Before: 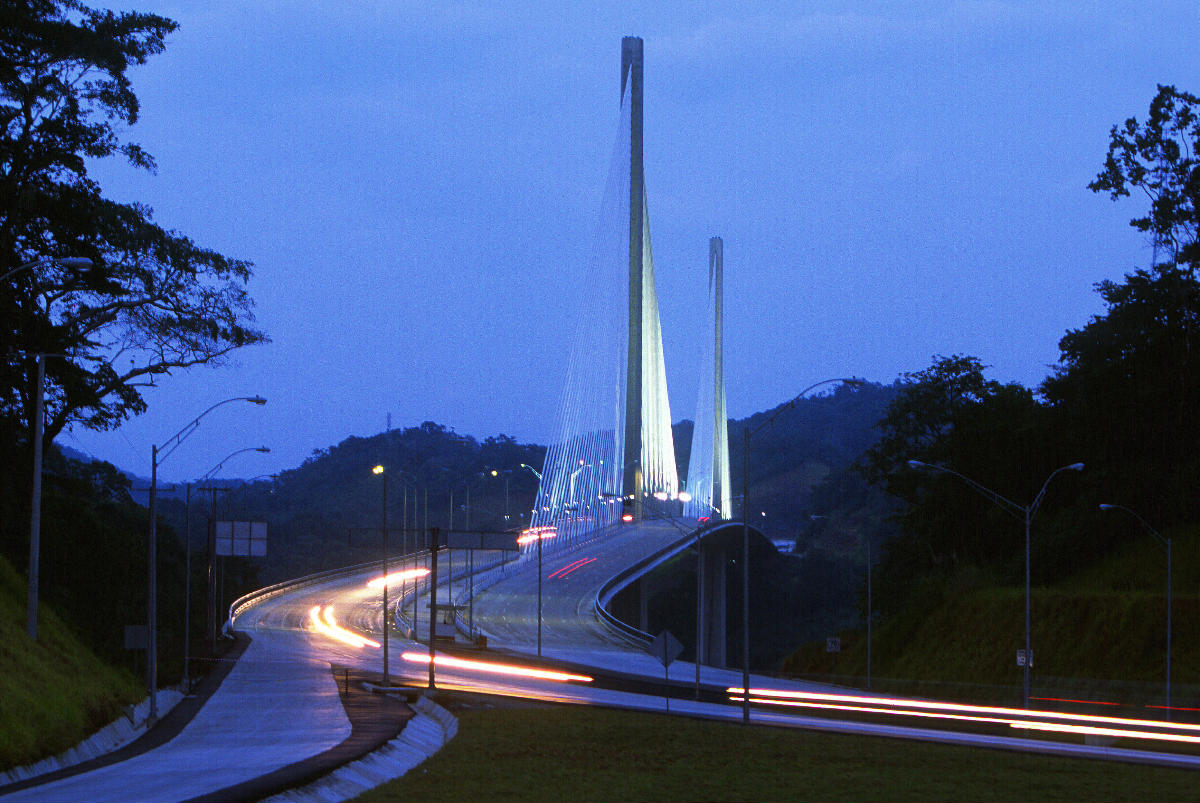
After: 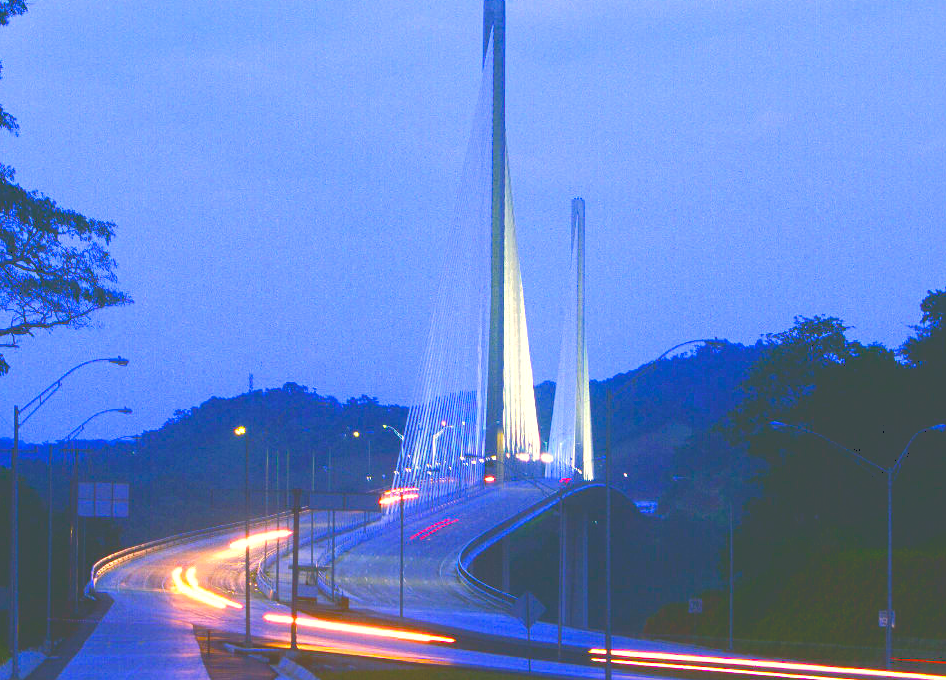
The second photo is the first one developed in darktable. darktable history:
color correction: highlights a* 10.29, highlights b* 14.41, shadows a* -10.23, shadows b* -14.88
crop: left 11.533%, top 4.881%, right 9.562%, bottom 10.372%
tone curve: curves: ch0 [(0, 0) (0.003, 0.298) (0.011, 0.298) (0.025, 0.298) (0.044, 0.3) (0.069, 0.302) (0.1, 0.312) (0.136, 0.329) (0.177, 0.354) (0.224, 0.376) (0.277, 0.408) (0.335, 0.453) (0.399, 0.503) (0.468, 0.562) (0.543, 0.623) (0.623, 0.686) (0.709, 0.754) (0.801, 0.825) (0.898, 0.873) (1, 1)], color space Lab, independent channels, preserve colors none
color balance rgb: perceptual saturation grading › global saturation 34.688%, perceptual saturation grading › highlights -25.657%, perceptual saturation grading › shadows 49.707%, global vibrance 20%
exposure: exposure 0.298 EV, compensate highlight preservation false
